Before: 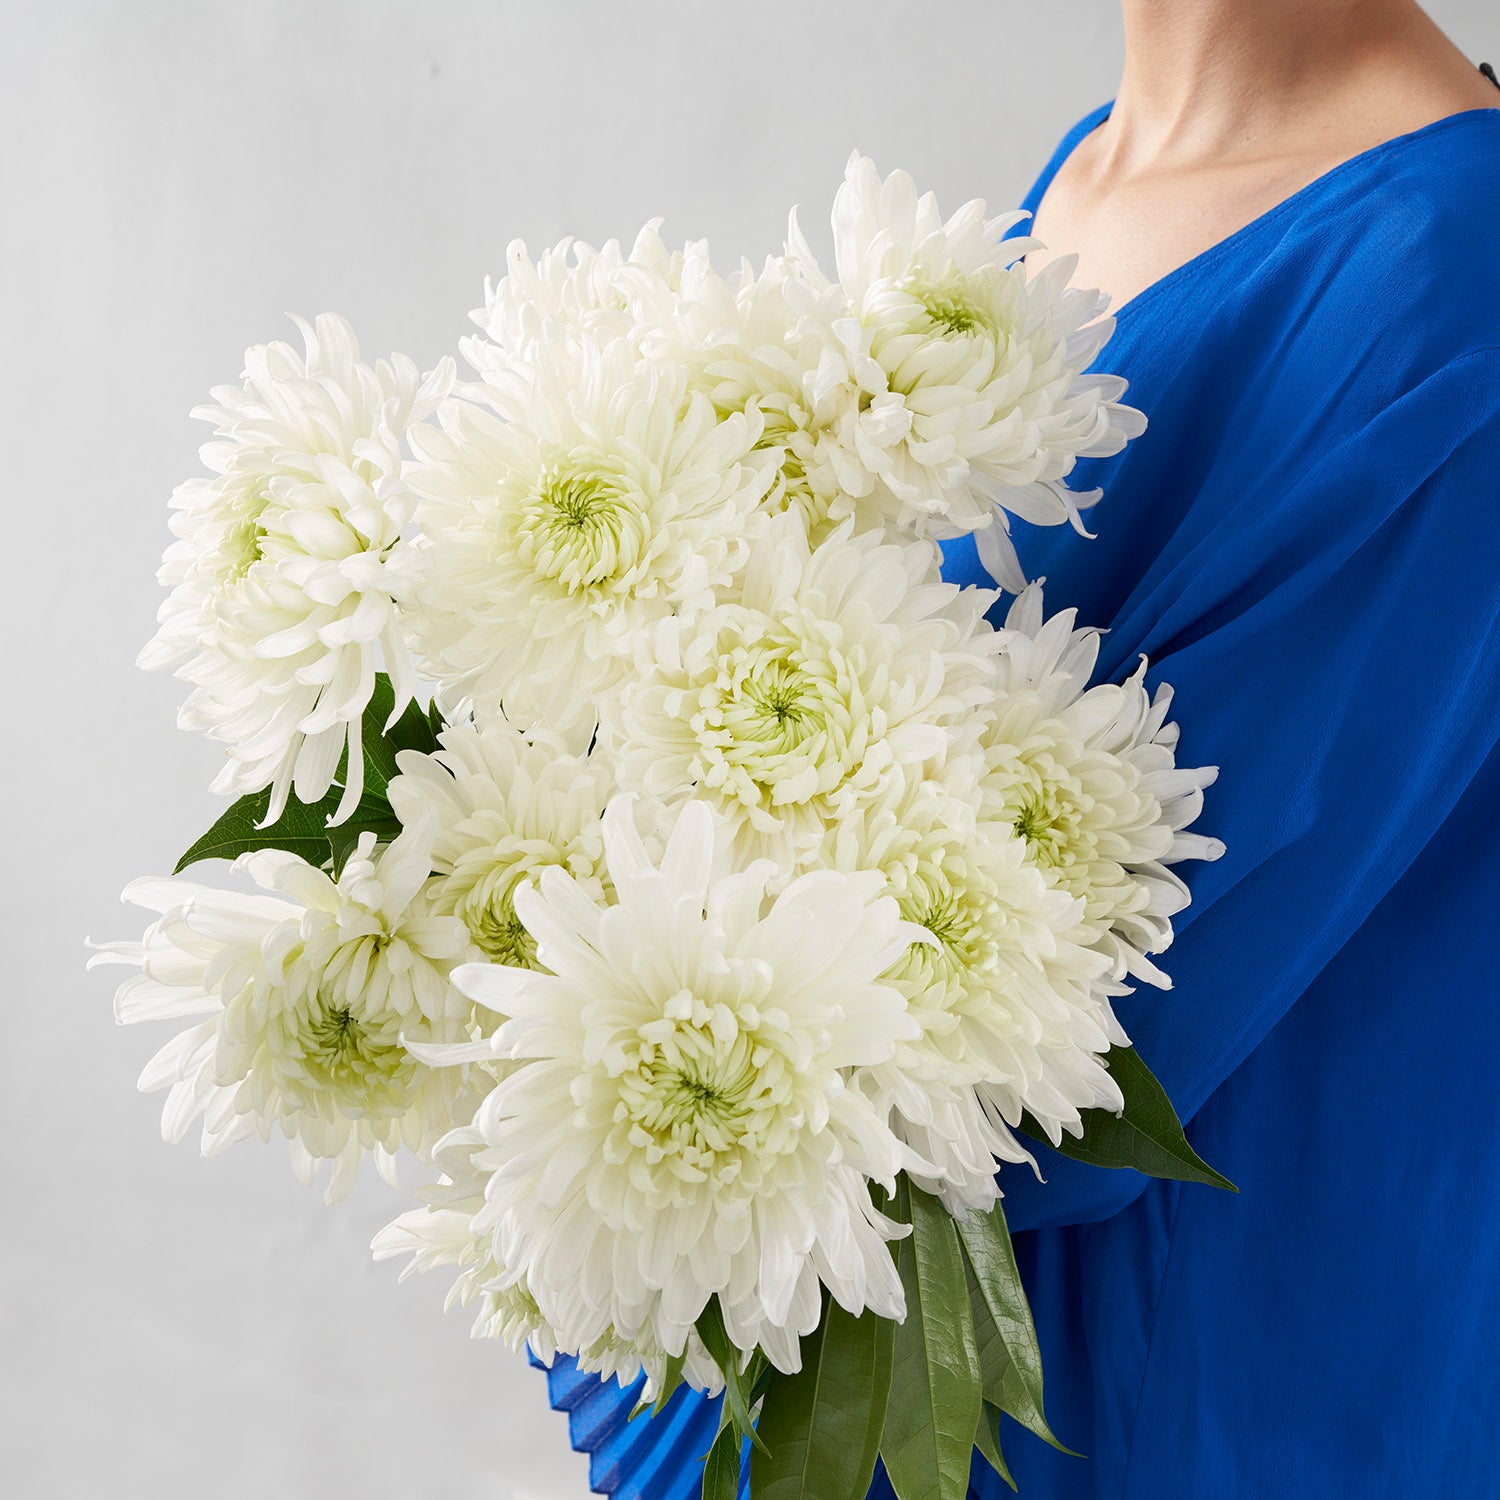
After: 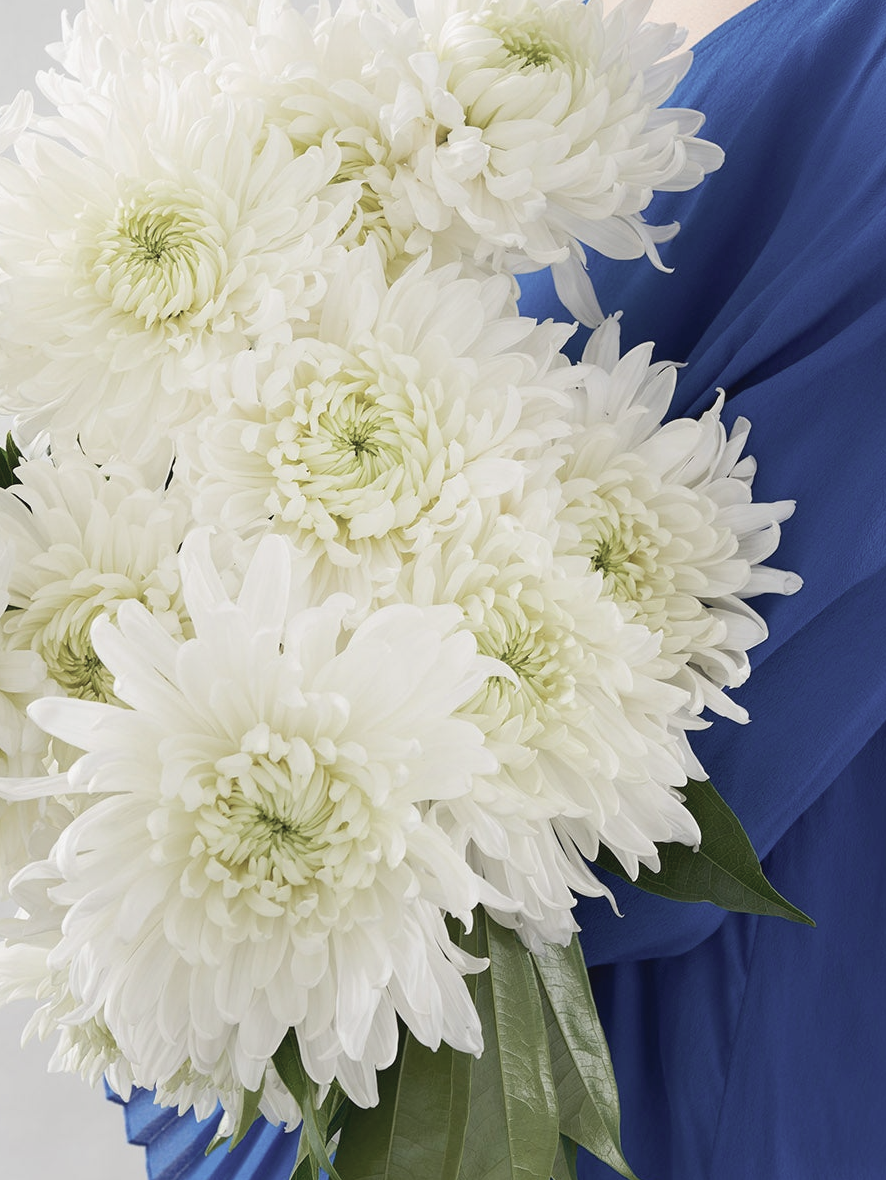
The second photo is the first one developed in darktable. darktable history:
levels: levels [0, 0.478, 1]
crop and rotate: left 28.256%, top 17.734%, right 12.656%, bottom 3.573%
contrast brightness saturation: contrast -0.05, saturation -0.41
